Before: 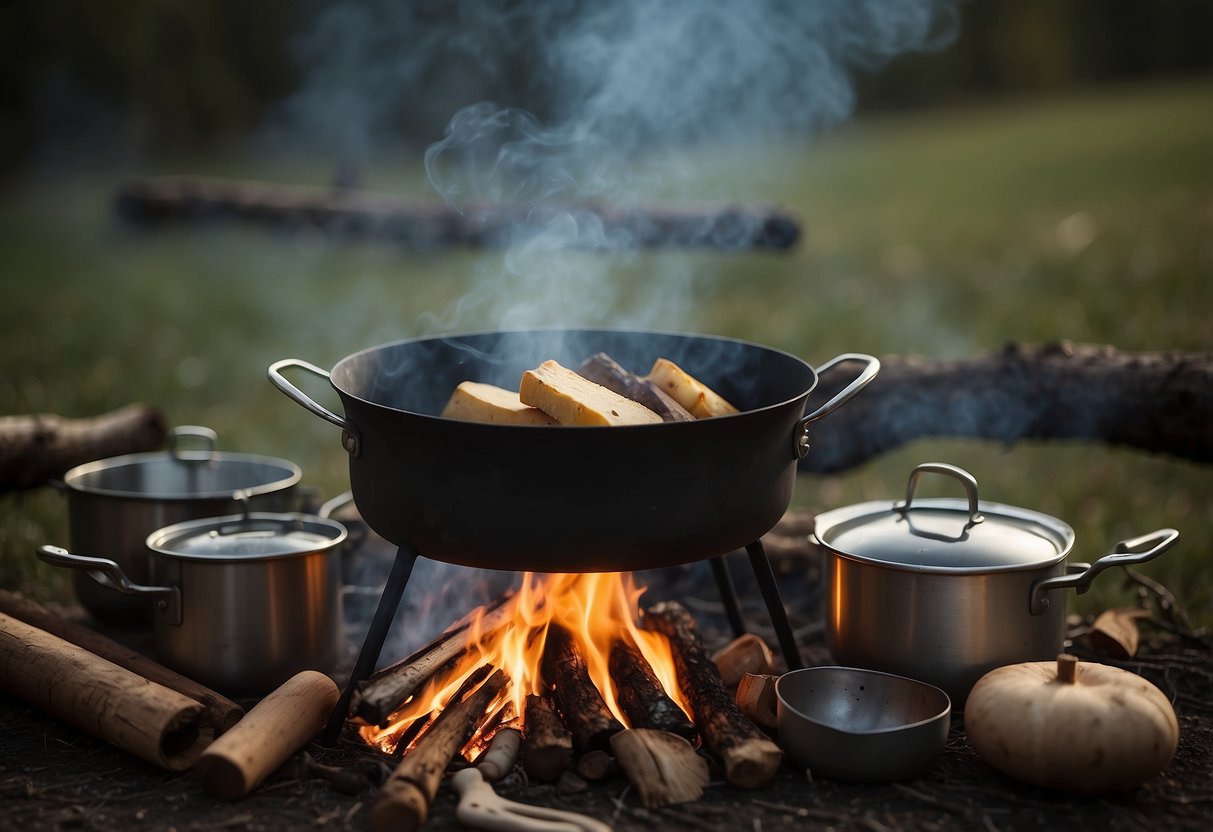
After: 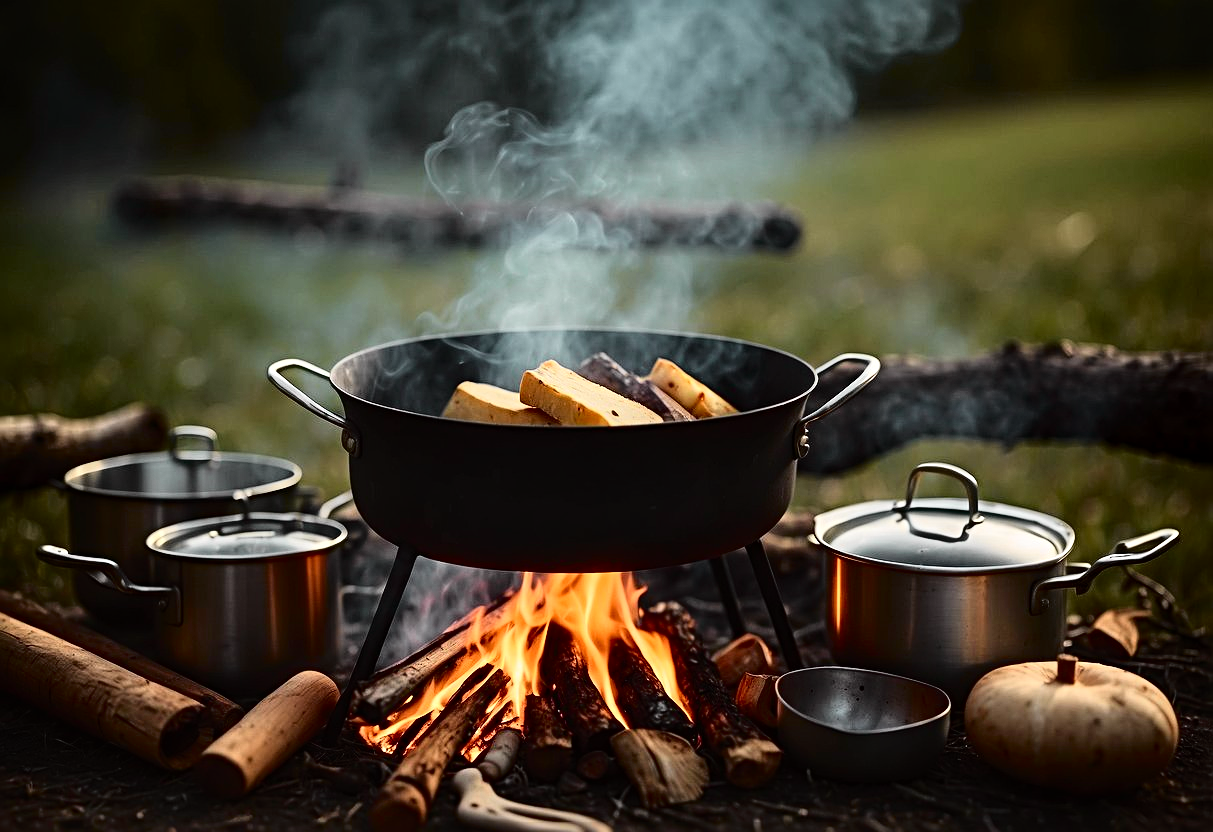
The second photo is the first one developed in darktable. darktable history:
local contrast: highlights 100%, shadows 100%, detail 120%, midtone range 0.2
tone curve: curves: ch0 [(0, 0.014) (0.17, 0.099) (0.398, 0.423) (0.725, 0.828) (0.872, 0.918) (1, 0.981)]; ch1 [(0, 0) (0.402, 0.36) (0.489, 0.491) (0.5, 0.503) (0.515, 0.52) (0.545, 0.572) (0.615, 0.662) (0.701, 0.725) (1, 1)]; ch2 [(0, 0) (0.42, 0.458) (0.485, 0.499) (0.503, 0.503) (0.531, 0.542) (0.561, 0.594) (0.644, 0.694) (0.717, 0.753) (1, 0.991)], color space Lab, independent channels
sharpen: radius 4
